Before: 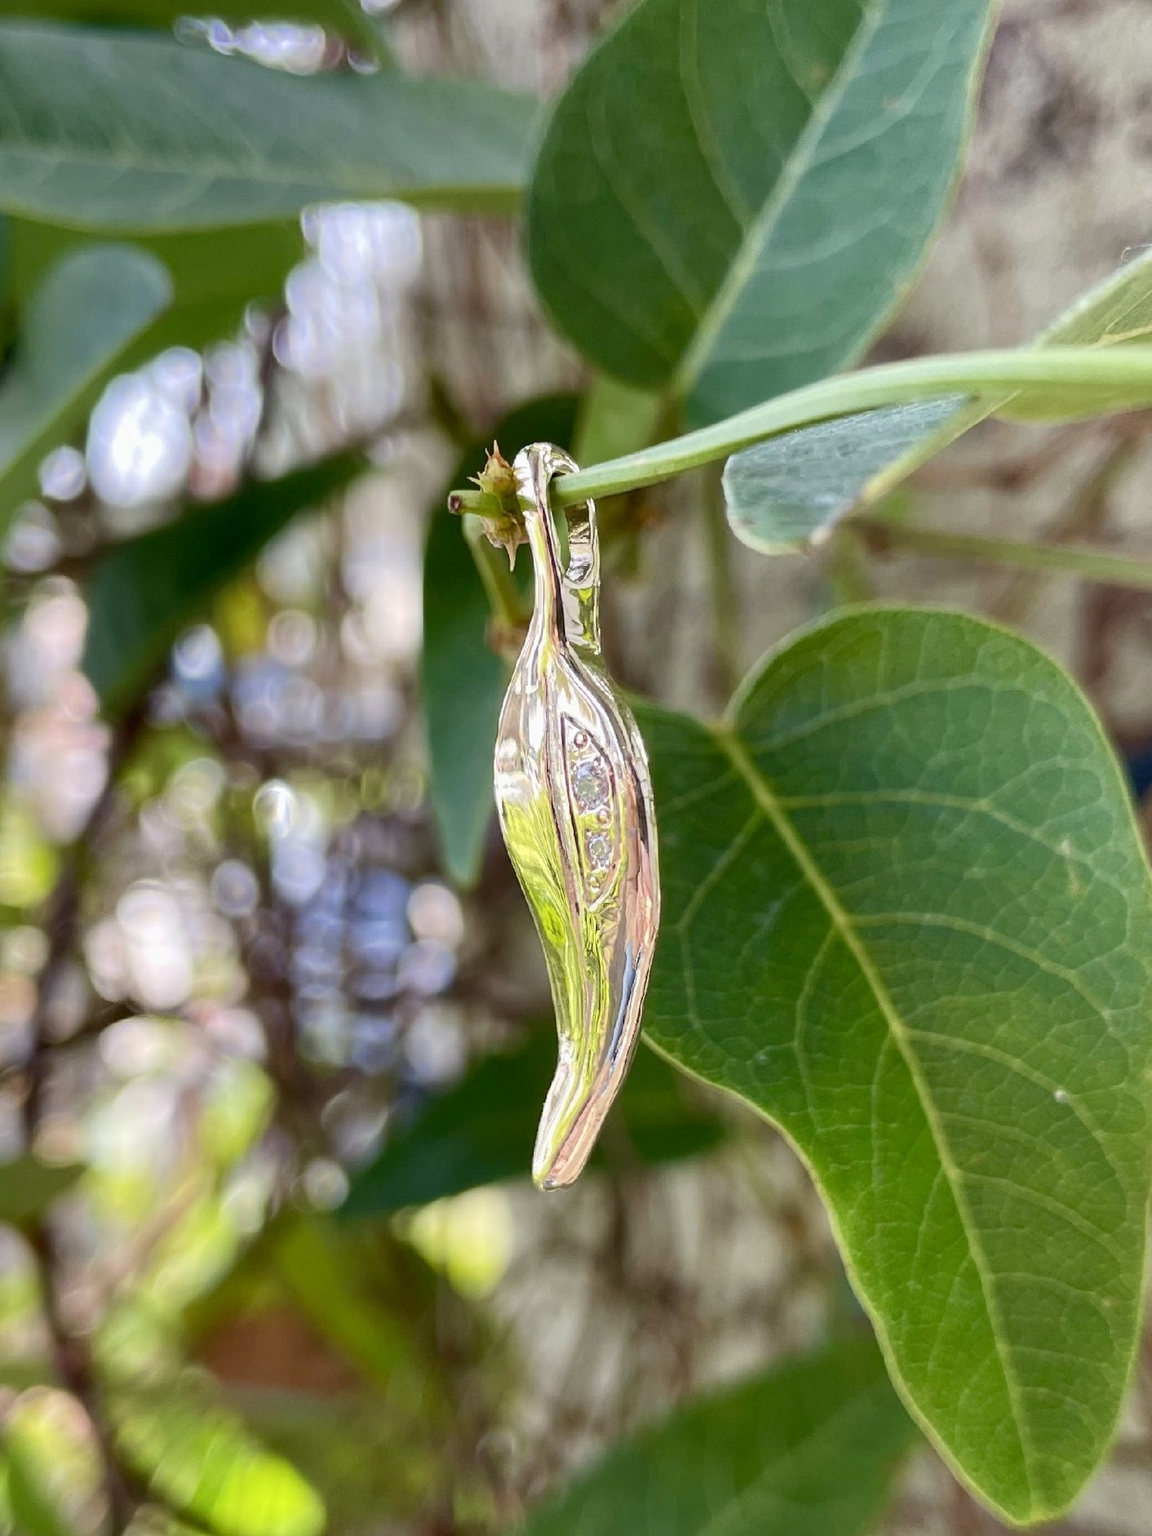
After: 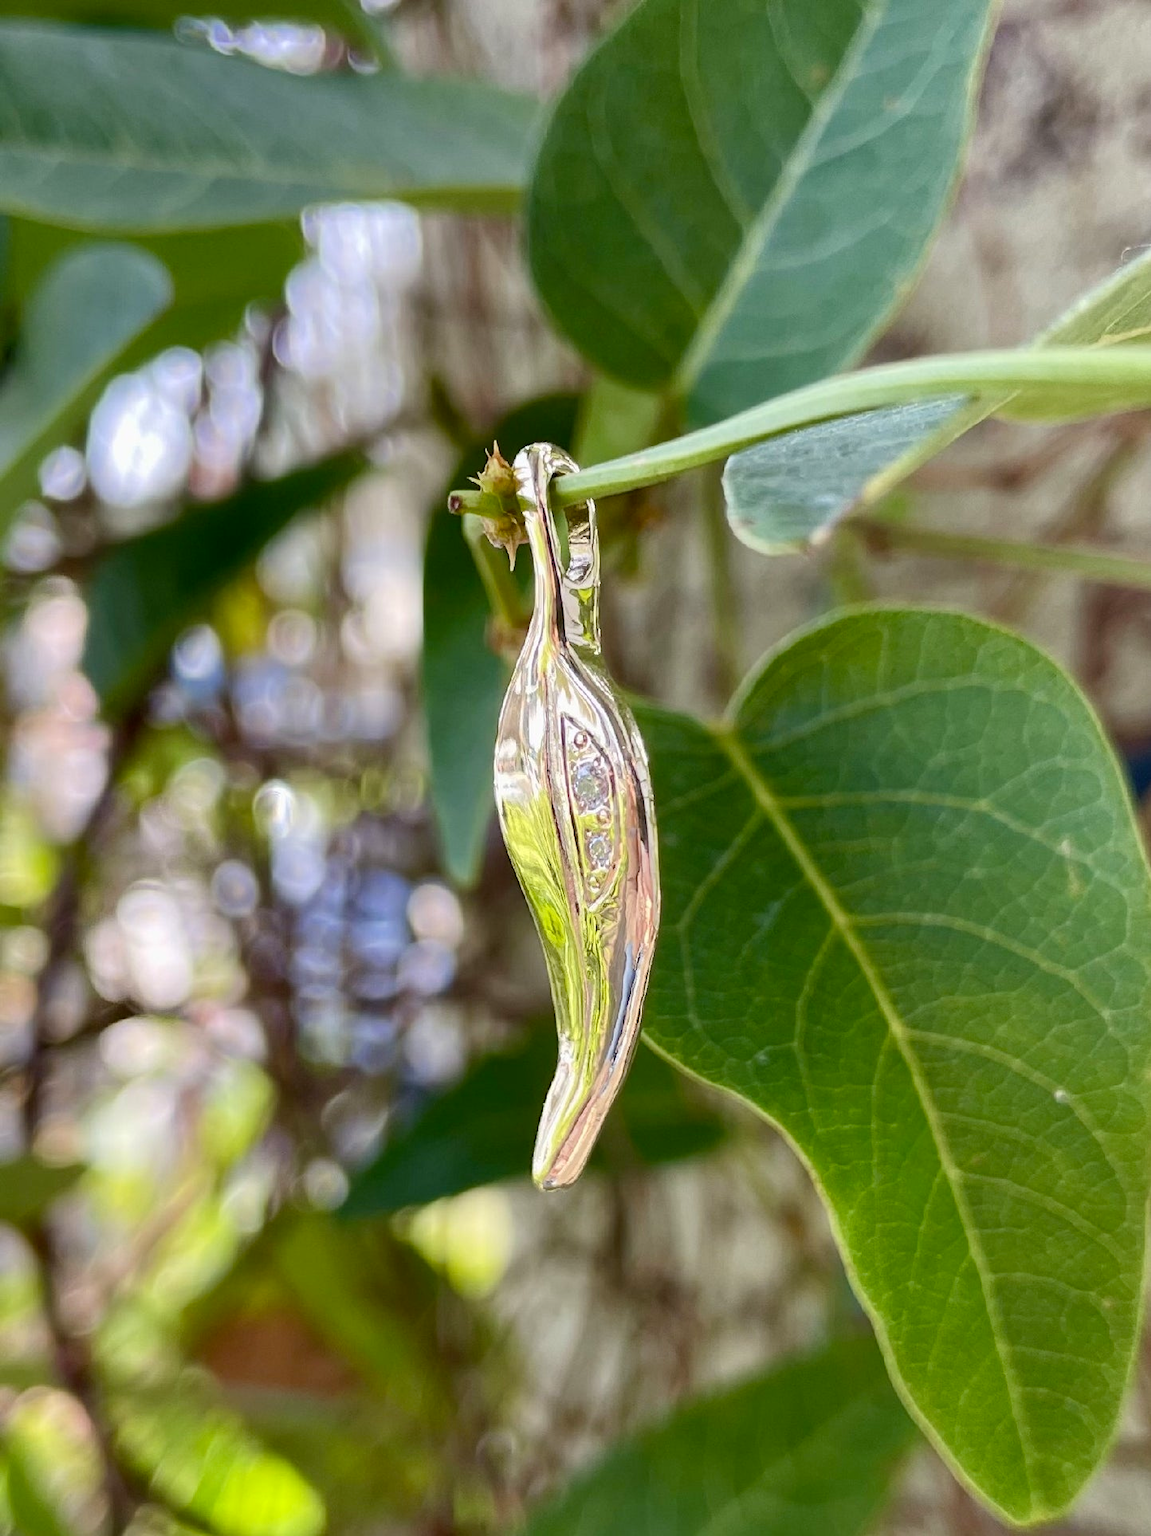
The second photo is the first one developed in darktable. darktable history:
color balance rgb: perceptual saturation grading › global saturation 1.634%, perceptual saturation grading › highlights -2.884%, perceptual saturation grading › mid-tones 4.081%, perceptual saturation grading › shadows 6.781%, global vibrance 20%
